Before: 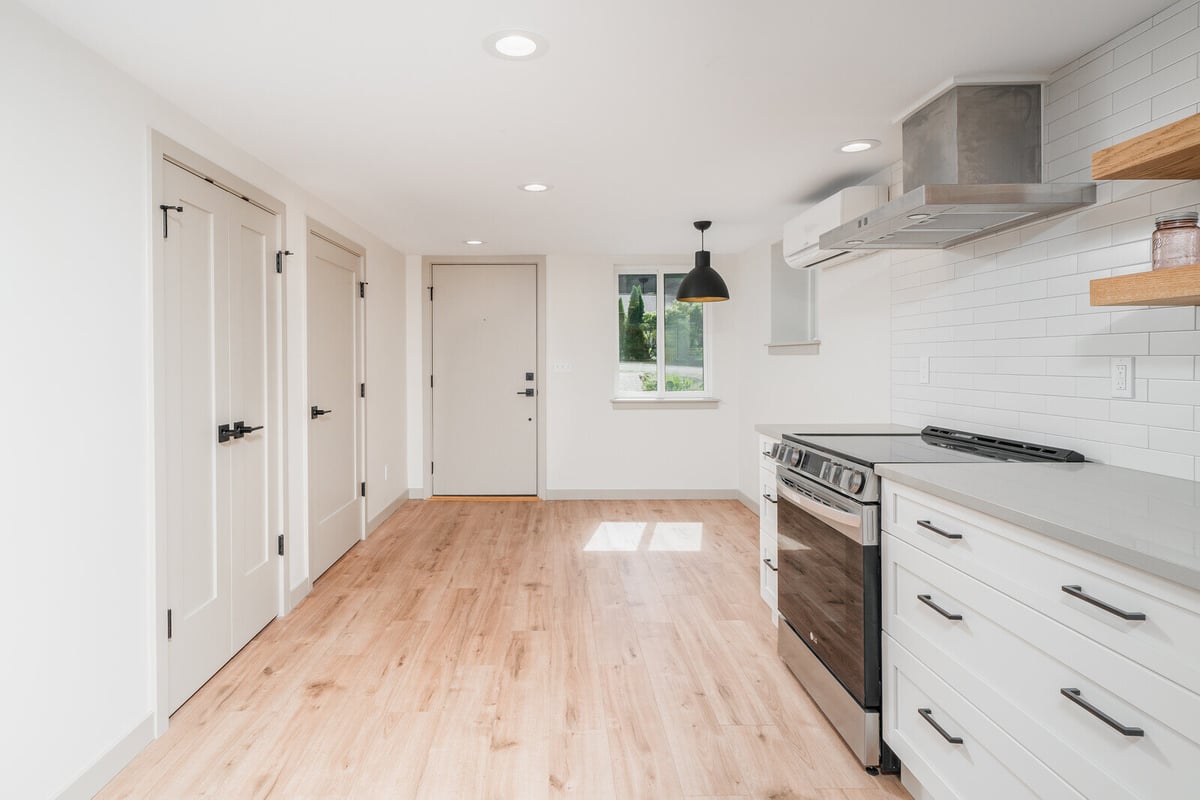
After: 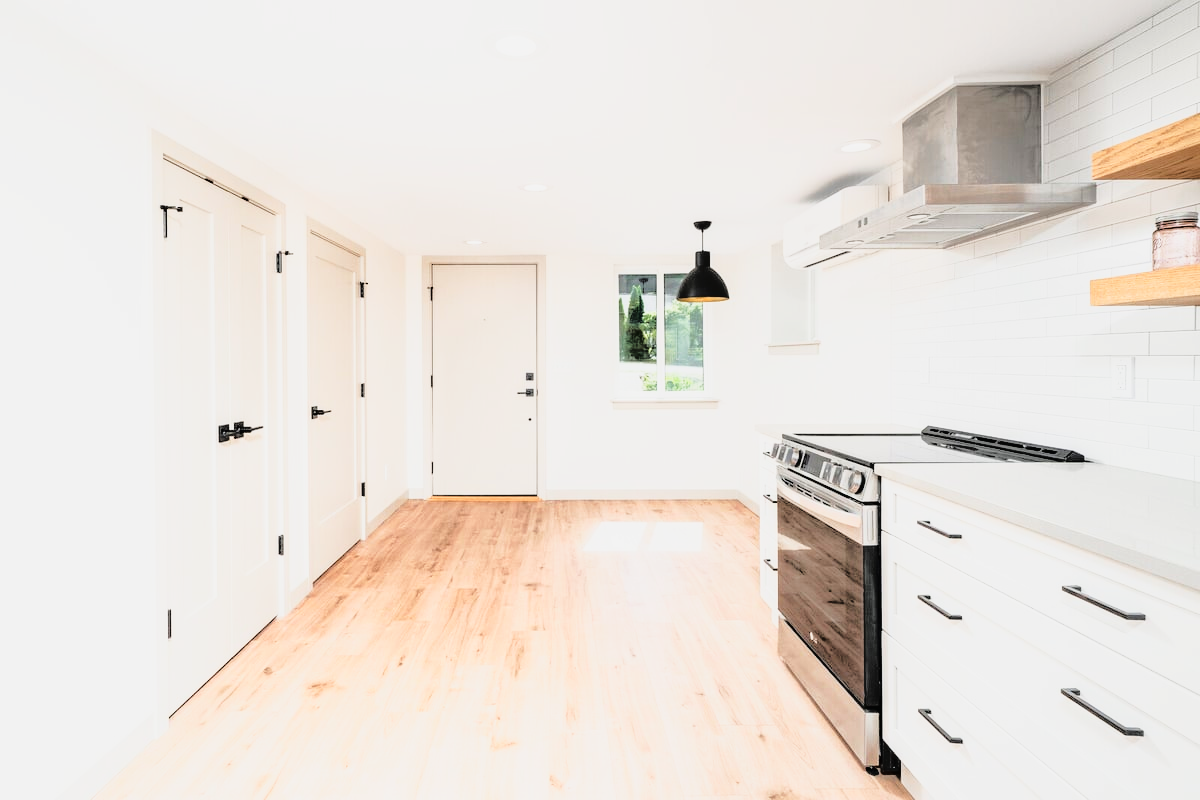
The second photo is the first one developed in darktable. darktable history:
tone curve: curves: ch0 [(0, 0.011) (0.053, 0.026) (0.174, 0.115) (0.398, 0.444) (0.673, 0.775) (0.829, 0.906) (0.991, 0.981)]; ch1 [(0, 0) (0.276, 0.206) (0.409, 0.383) (0.473, 0.458) (0.492, 0.501) (0.512, 0.513) (0.54, 0.543) (0.585, 0.617) (0.659, 0.686) (0.78, 0.8) (1, 1)]; ch2 [(0, 0) (0.438, 0.449) (0.473, 0.469) (0.503, 0.5) (0.523, 0.534) (0.562, 0.594) (0.612, 0.635) (0.695, 0.713) (1, 1)], color space Lab, linked channels, preserve colors none
base curve: curves: ch0 [(0, 0) (0.088, 0.125) (0.176, 0.251) (0.354, 0.501) (0.613, 0.749) (1, 0.877)], preserve colors none
tone equalizer: -8 EV -1.85 EV, -7 EV -1.14 EV, -6 EV -1.59 EV, edges refinement/feathering 500, mask exposure compensation -1.57 EV, preserve details no
